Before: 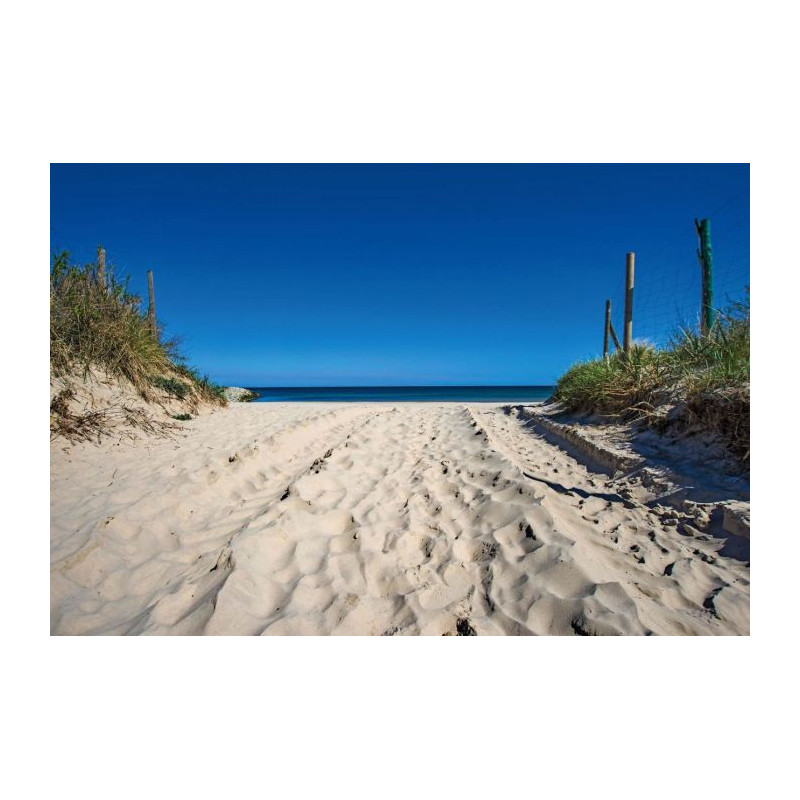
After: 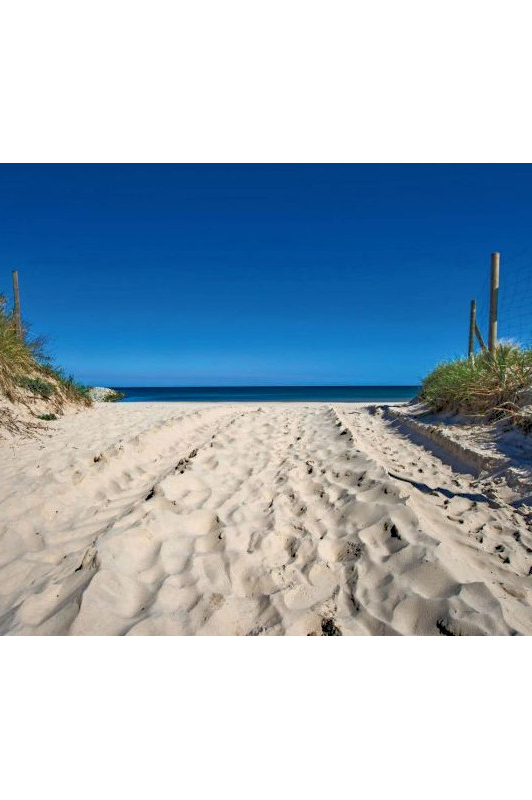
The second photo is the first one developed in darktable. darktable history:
rgb curve: curves: ch0 [(0, 0) (0.072, 0.166) (0.217, 0.293) (0.414, 0.42) (1, 1)], compensate middle gray true, preserve colors basic power
contrast equalizer: y [[0.509, 0.517, 0.523, 0.523, 0.517, 0.509], [0.5 ×6], [0.5 ×6], [0 ×6], [0 ×6]]
crop: left 16.899%, right 16.556%
